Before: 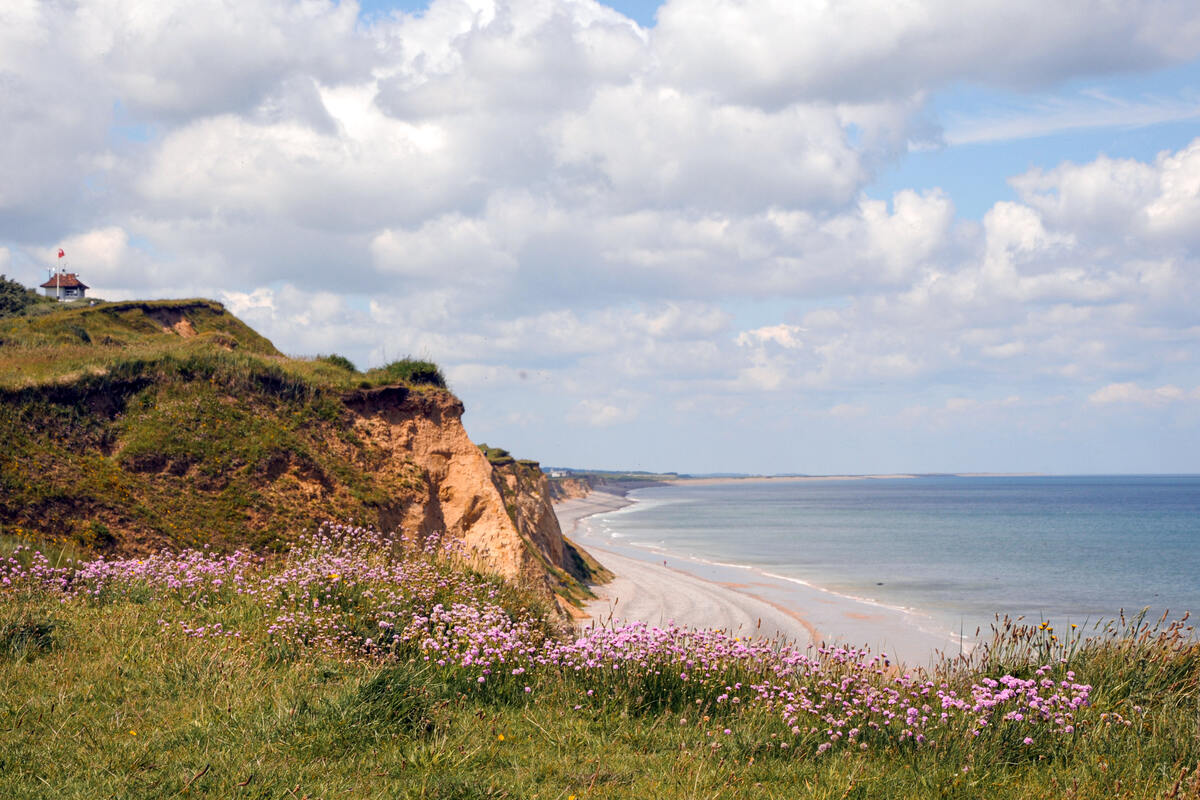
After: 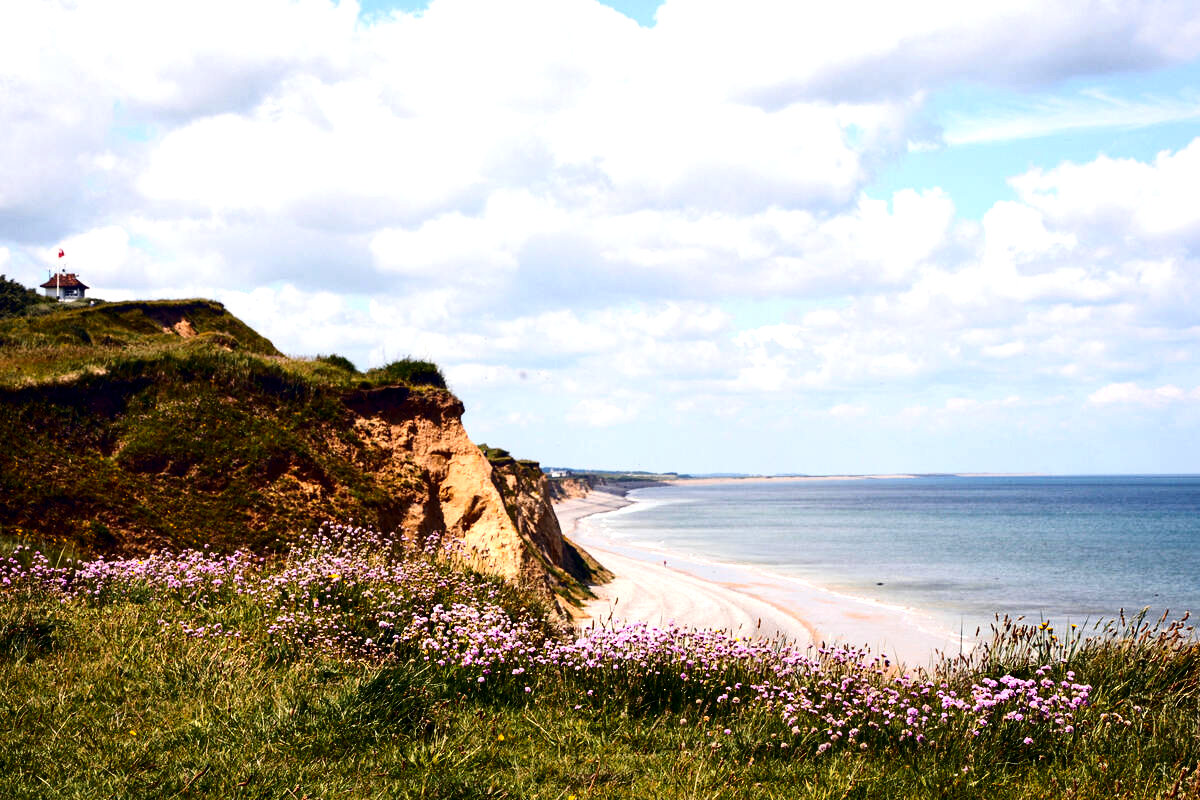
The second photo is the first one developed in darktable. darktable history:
tone equalizer: -8 EV -0.788 EV, -7 EV -0.691 EV, -6 EV -0.637 EV, -5 EV -0.362 EV, -3 EV 0.401 EV, -2 EV 0.6 EV, -1 EV 0.692 EV, +0 EV 0.78 EV, edges refinement/feathering 500, mask exposure compensation -1.57 EV, preserve details no
contrast brightness saturation: contrast 0.192, brightness -0.228, saturation 0.115
